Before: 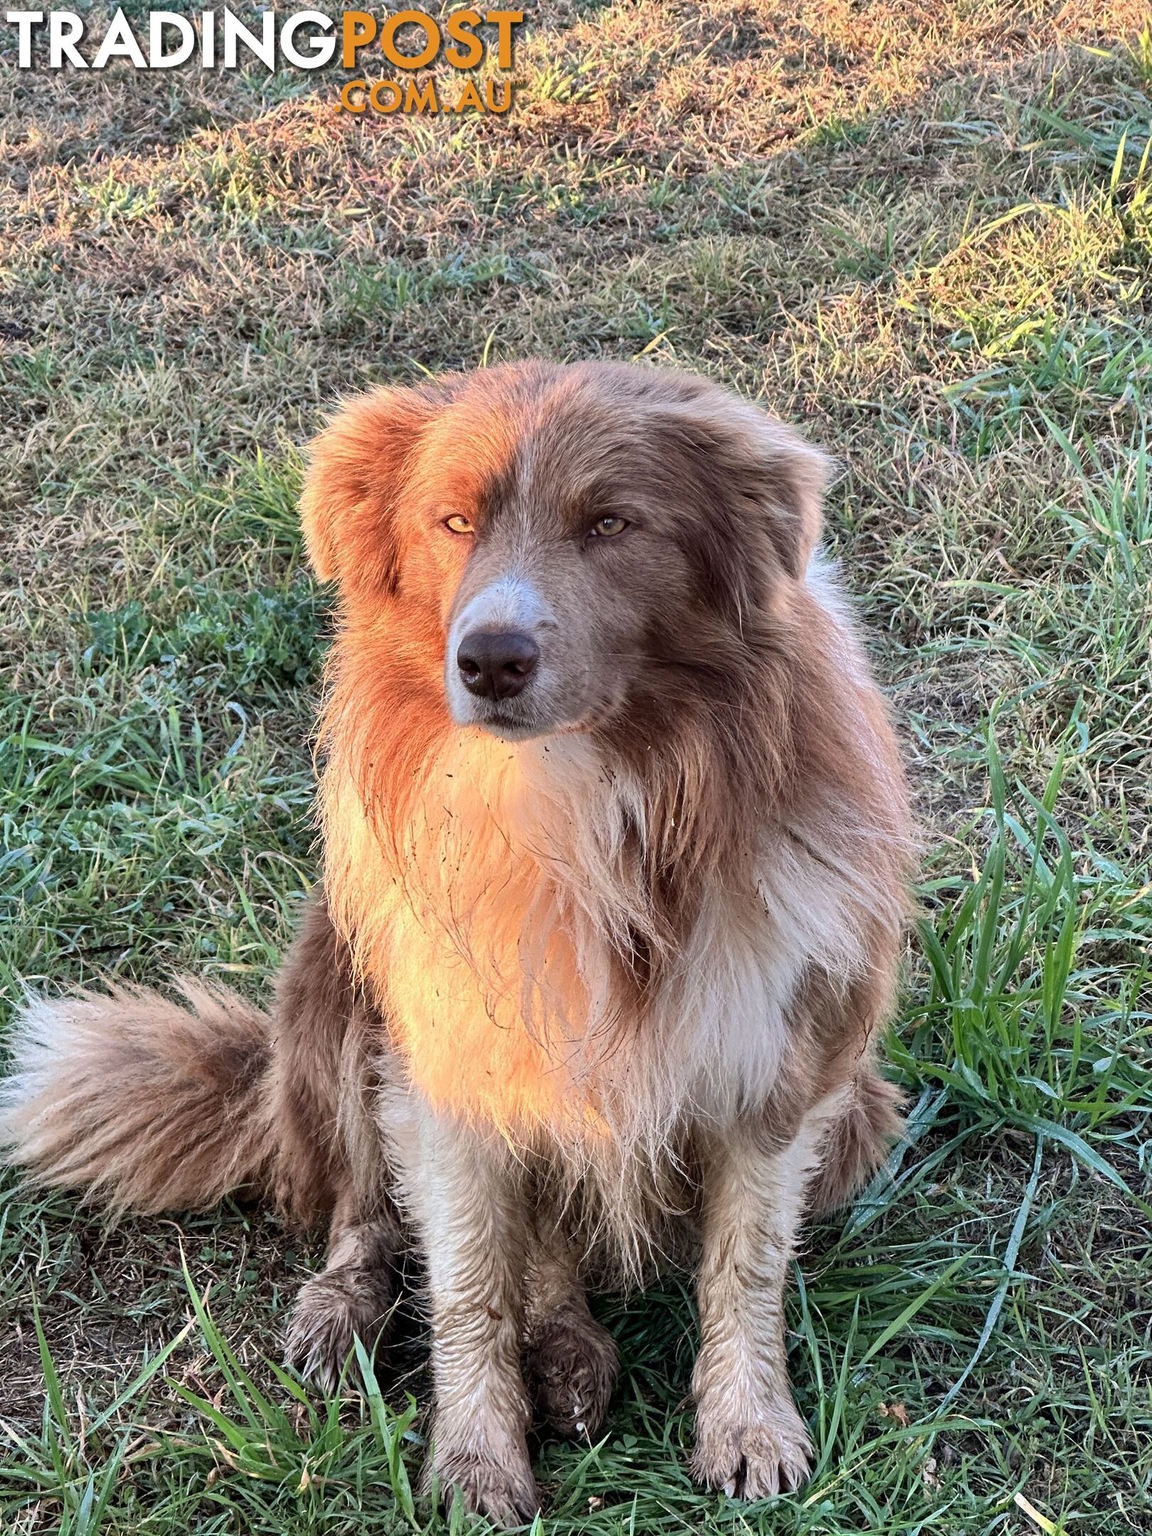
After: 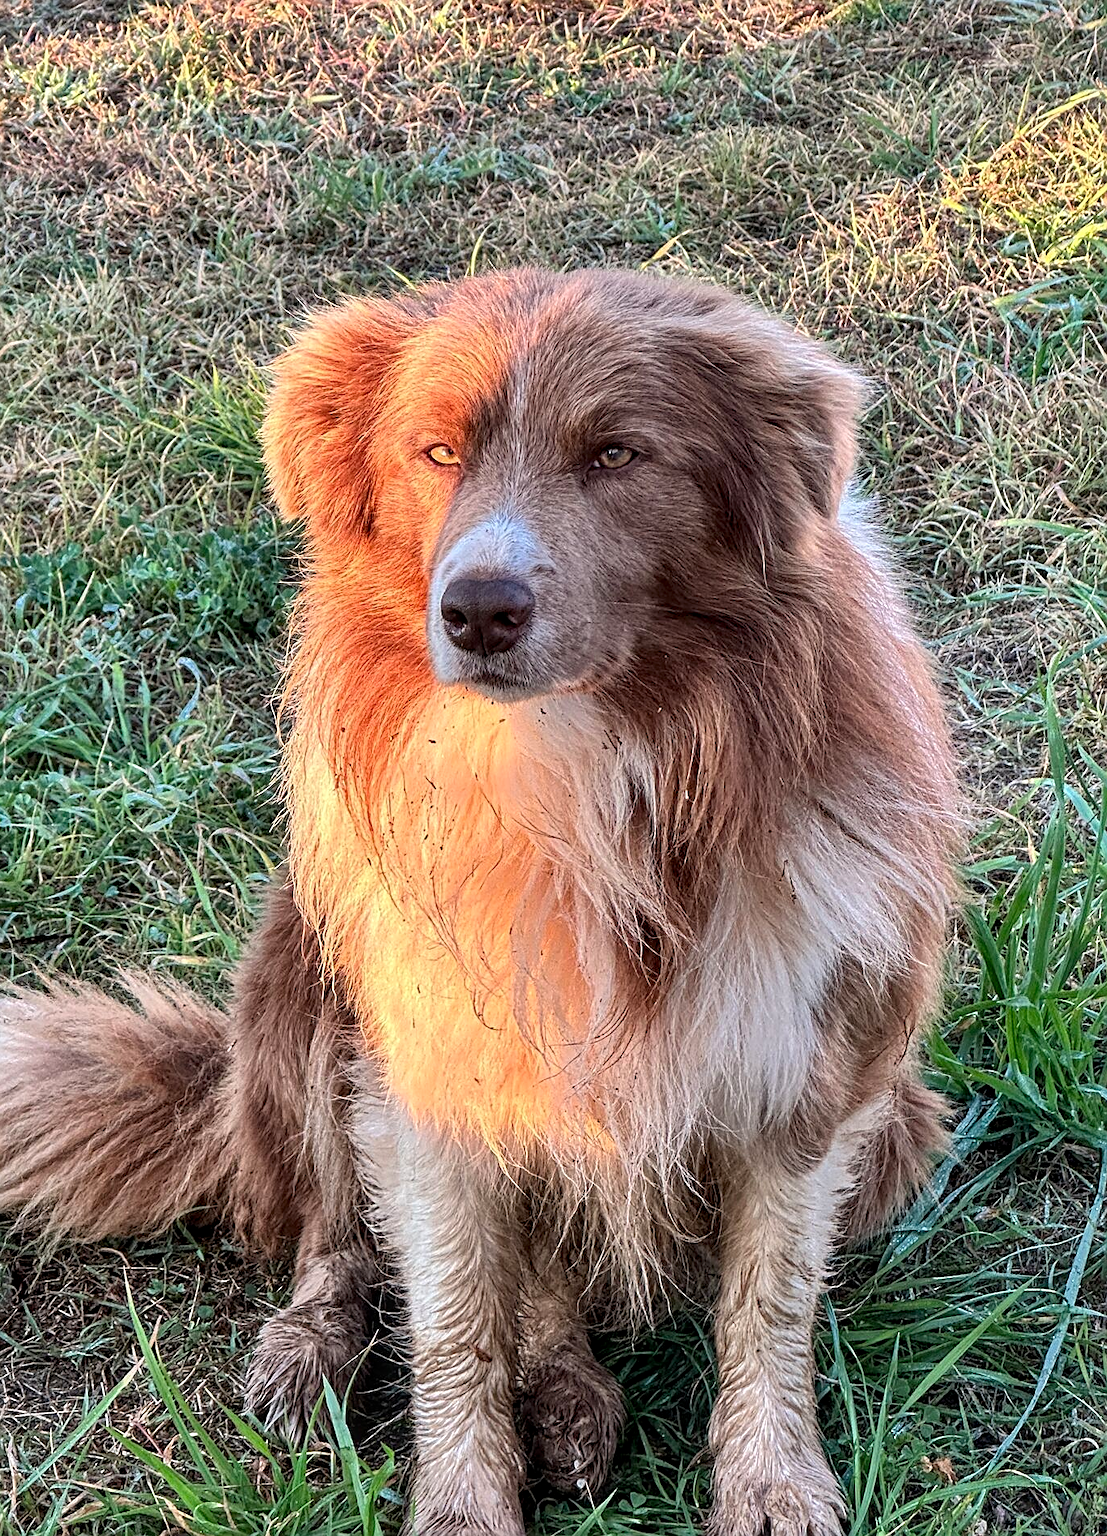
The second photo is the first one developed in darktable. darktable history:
crop: left 6.123%, top 8.183%, right 9.529%, bottom 4.042%
sharpen: on, module defaults
local contrast: on, module defaults
